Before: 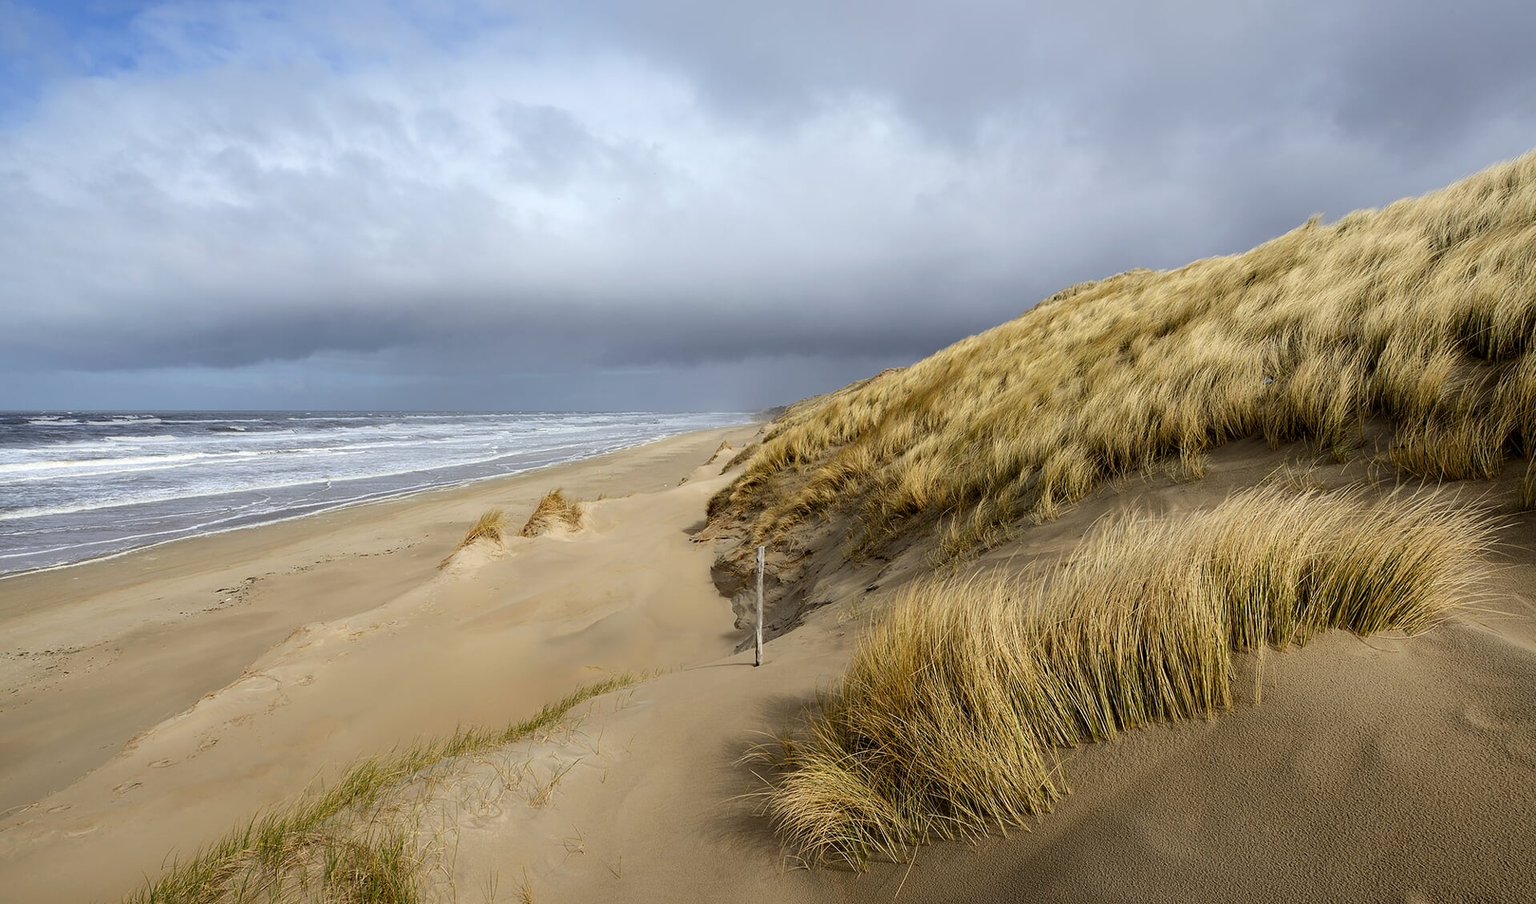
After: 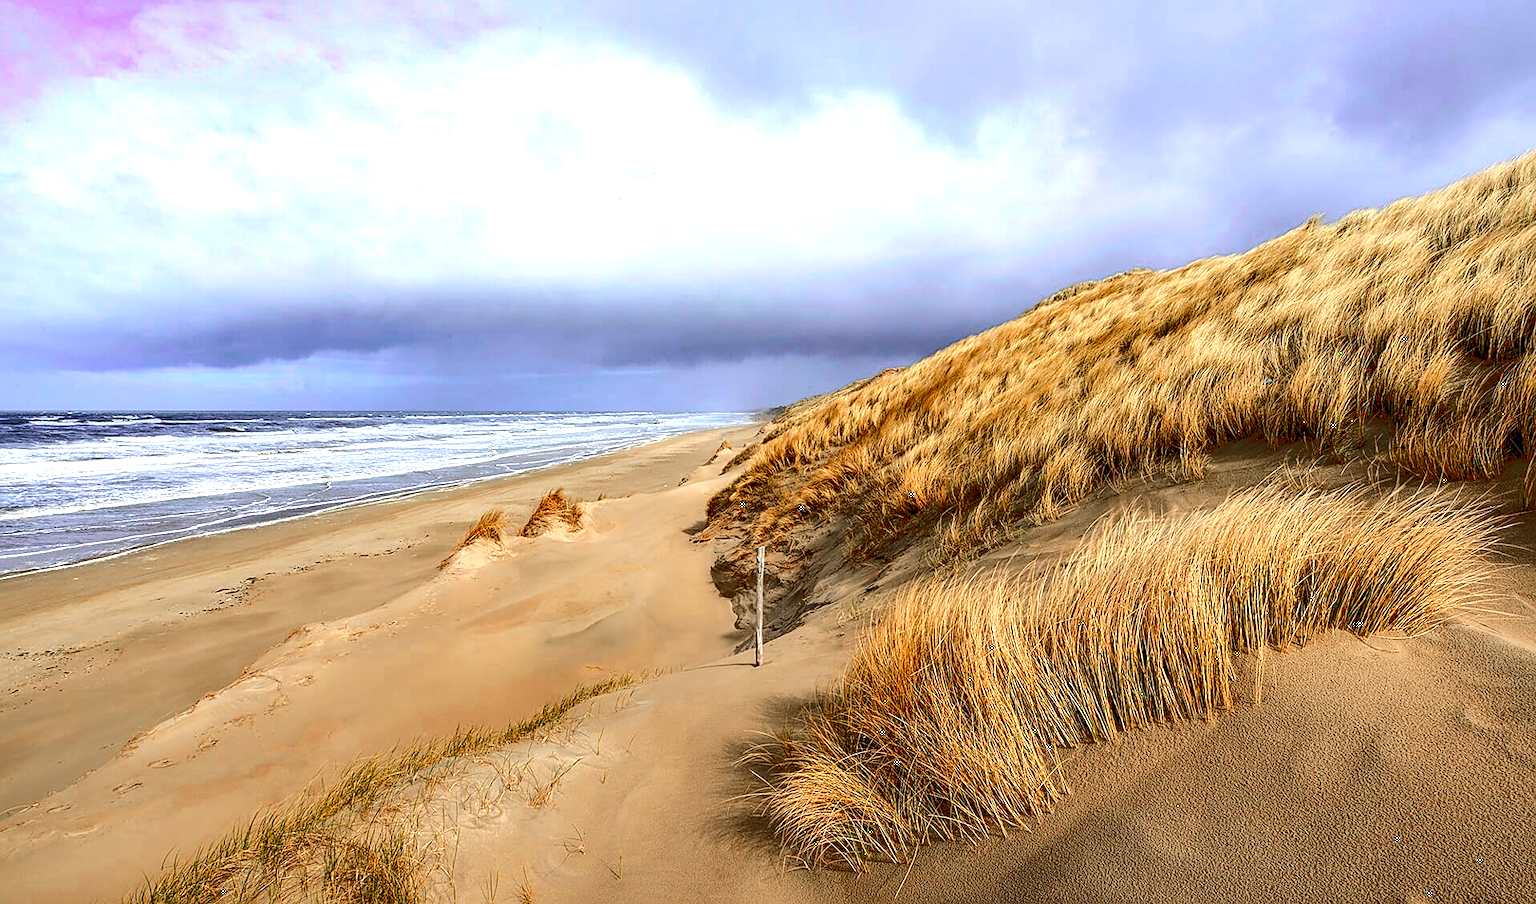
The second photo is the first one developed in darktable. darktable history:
exposure: exposure 0.348 EV, compensate highlight preservation false
contrast equalizer: octaves 7, y [[0.6 ×6], [0.55 ×6], [0 ×6], [0 ×6], [0 ×6]], mix 0.136
base curve: curves: ch0 [(0, 0.024) (0.055, 0.065) (0.121, 0.166) (0.236, 0.319) (0.693, 0.726) (1, 1)]
shadows and highlights: white point adjustment 1.04, soften with gaussian
color zones: curves: ch0 [(0, 0.363) (0.128, 0.373) (0.25, 0.5) (0.402, 0.407) (0.521, 0.525) (0.63, 0.559) (0.729, 0.662) (0.867, 0.471)]; ch1 [(0, 0.515) (0.136, 0.618) (0.25, 0.5) (0.378, 0) (0.516, 0) (0.622, 0.593) (0.737, 0.819) (0.87, 0.593)]; ch2 [(0, 0.529) (0.128, 0.471) (0.282, 0.451) (0.386, 0.662) (0.516, 0.525) (0.633, 0.554) (0.75, 0.62) (0.875, 0.441)]
sharpen: on, module defaults
contrast brightness saturation: contrast 0.078, saturation 0.203
local contrast: detail 142%
